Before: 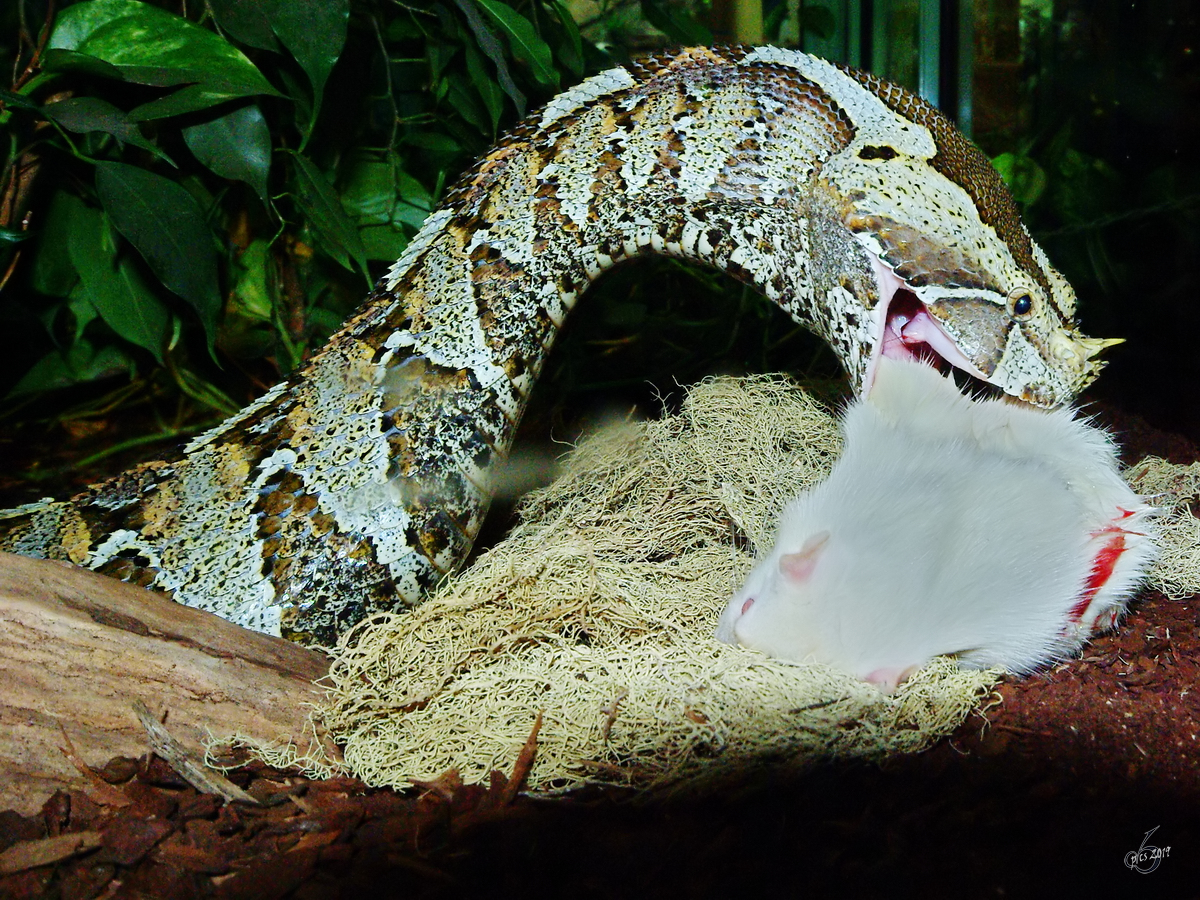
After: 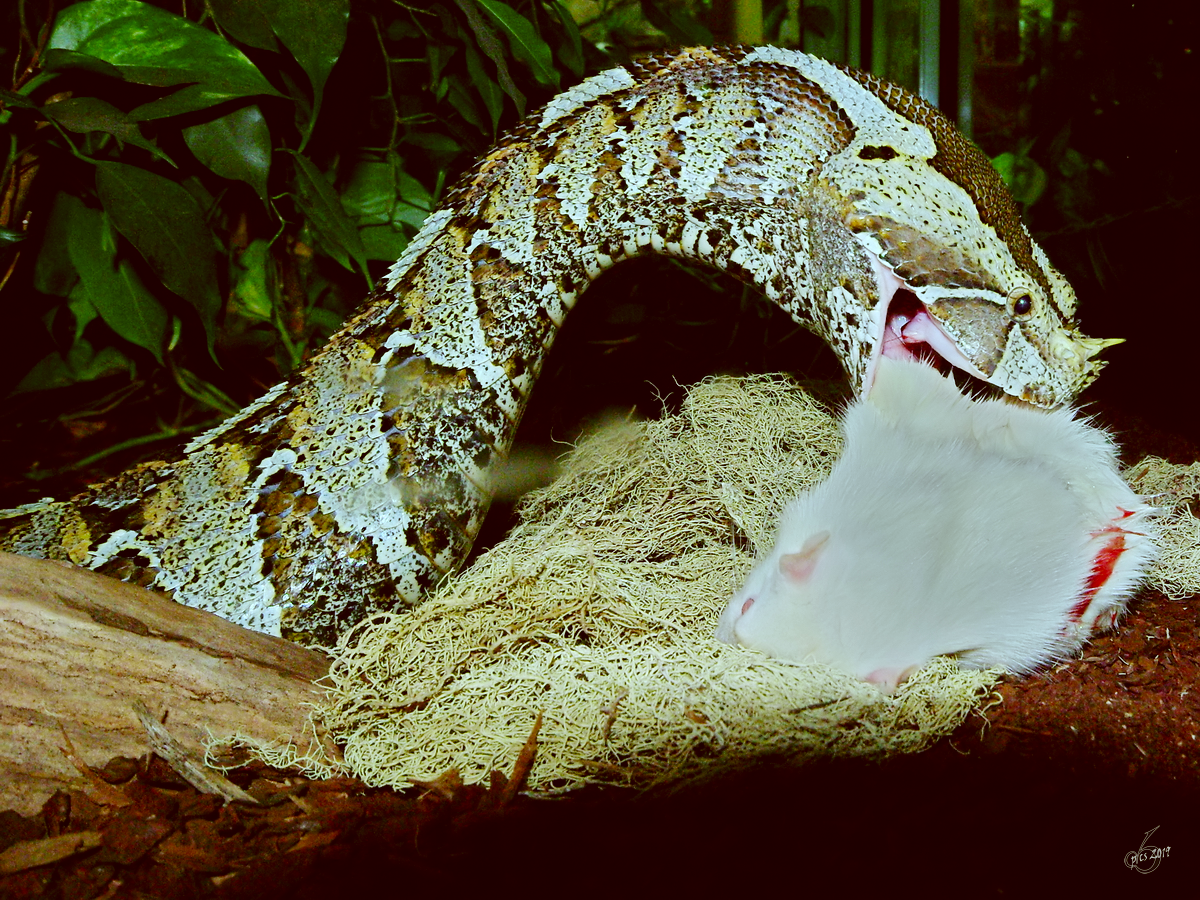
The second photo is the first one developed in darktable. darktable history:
color correction: highlights a* -5.3, highlights b* 9.8, shadows a* 9.8, shadows b* 24.26
exposure: black level correction 0.002, compensate highlight preservation false
white balance: red 0.931, blue 1.11
